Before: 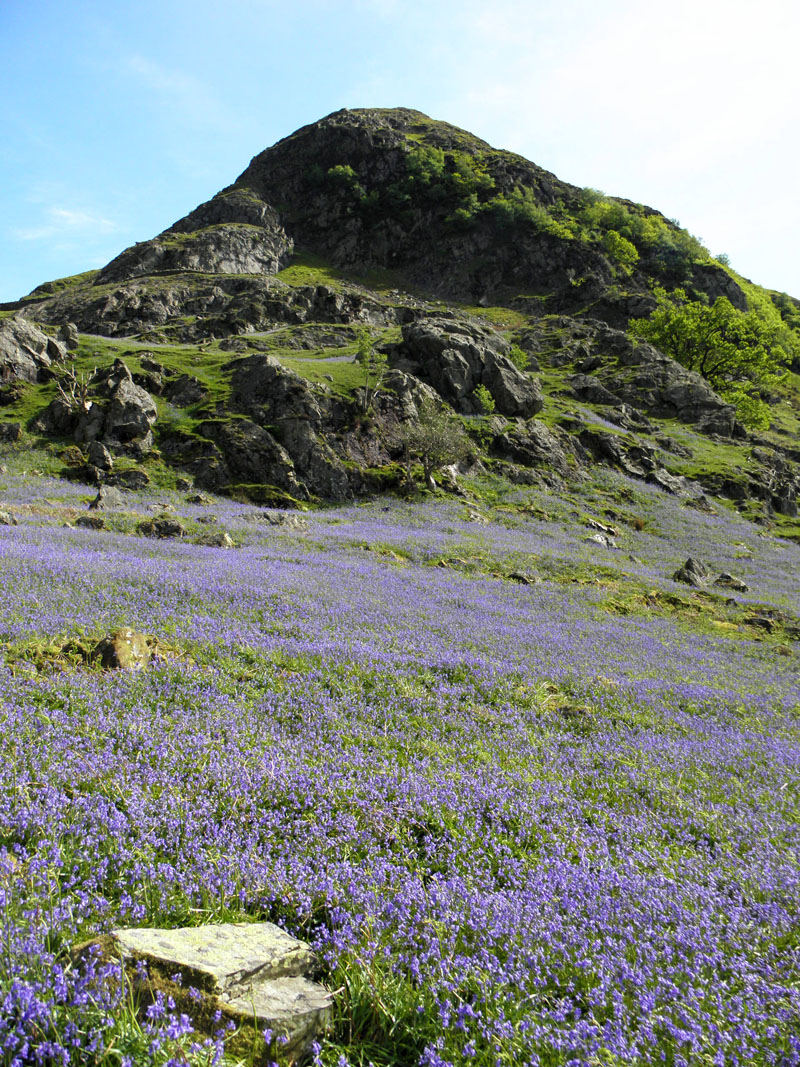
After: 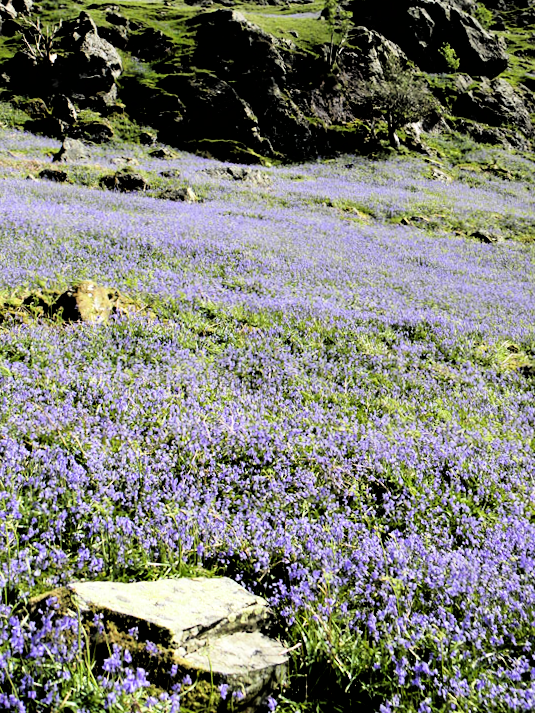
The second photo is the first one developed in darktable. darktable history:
filmic rgb: black relative exposure -3.31 EV, white relative exposure 3.45 EV, hardness 2.36, contrast 1.103
crop and rotate: angle -0.82°, left 3.85%, top 31.828%, right 27.992%
tone equalizer: -8 EV -1.08 EV, -7 EV -1.01 EV, -6 EV -0.867 EV, -5 EV -0.578 EV, -3 EV 0.578 EV, -2 EV 0.867 EV, -1 EV 1.01 EV, +0 EV 1.08 EV, edges refinement/feathering 500, mask exposure compensation -1.57 EV, preserve details no
